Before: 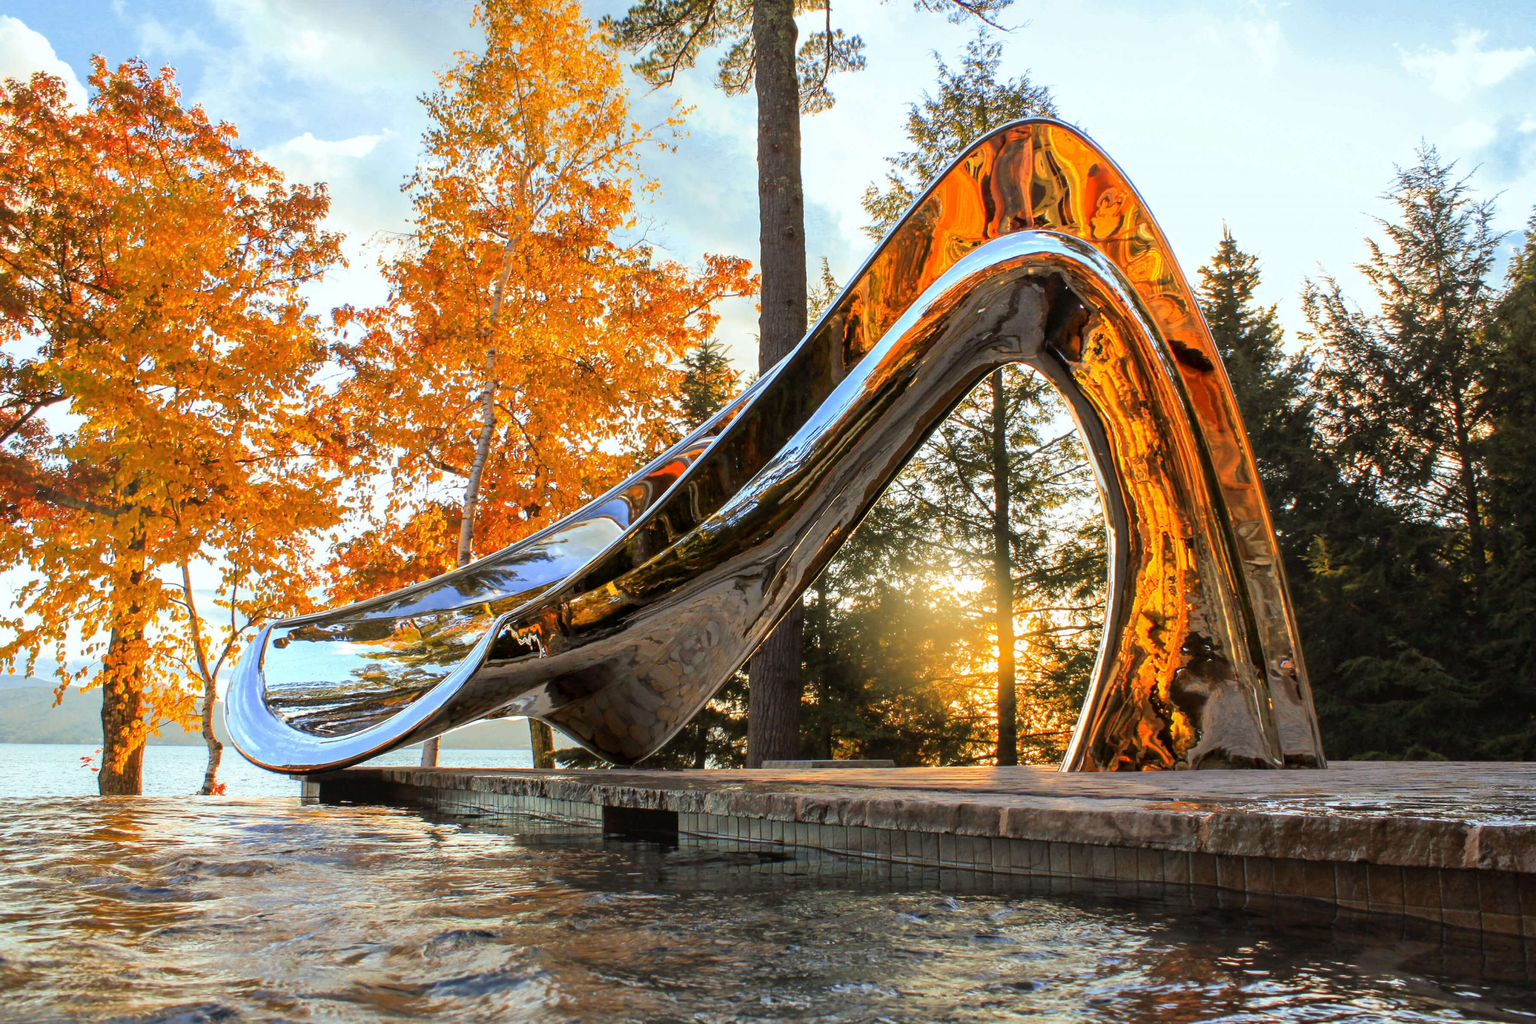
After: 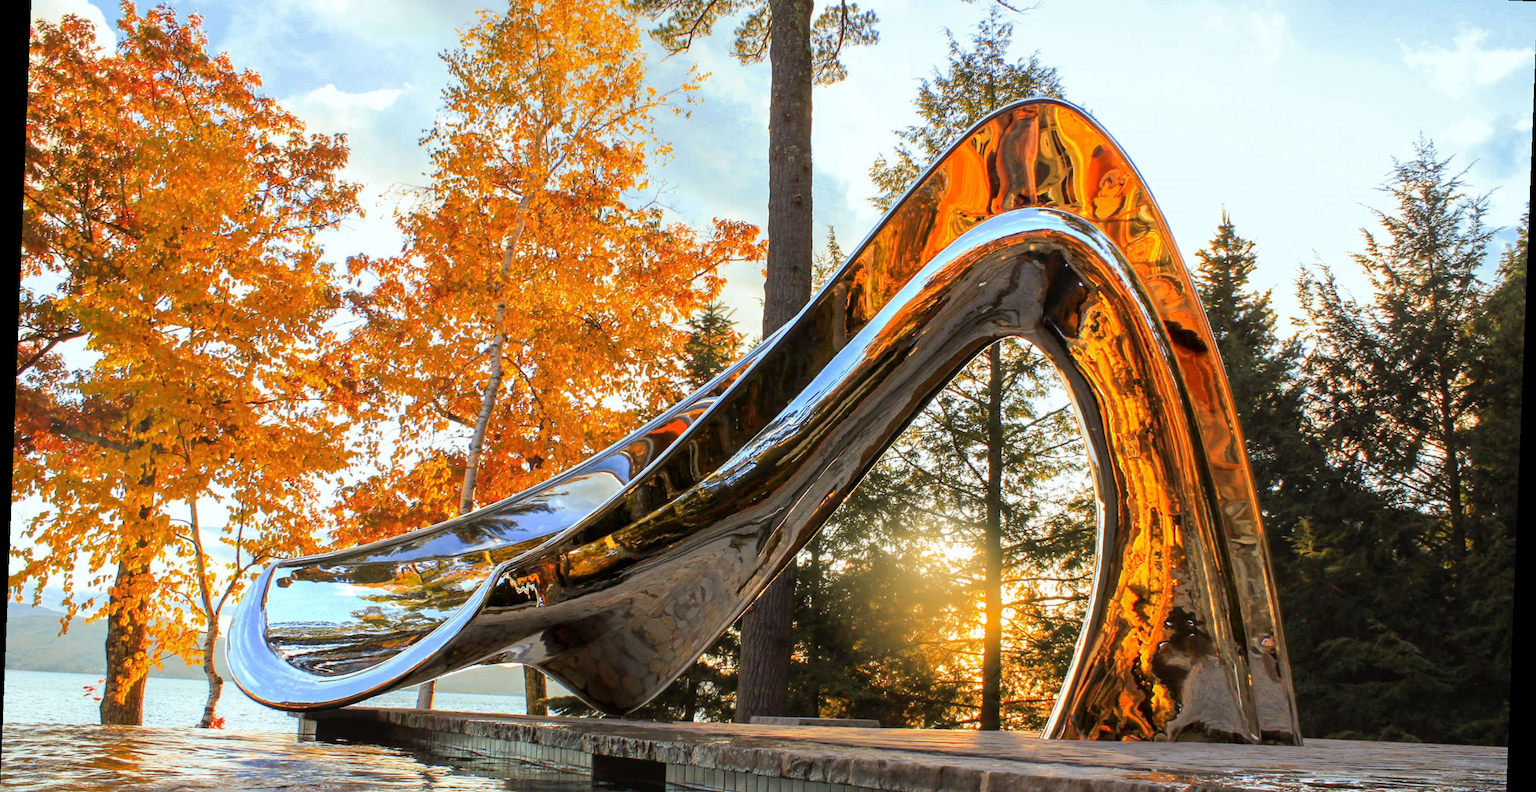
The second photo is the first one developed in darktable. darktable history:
crop: left 0.387%, top 5.469%, bottom 19.809%
rotate and perspective: rotation 2.27°, automatic cropping off
